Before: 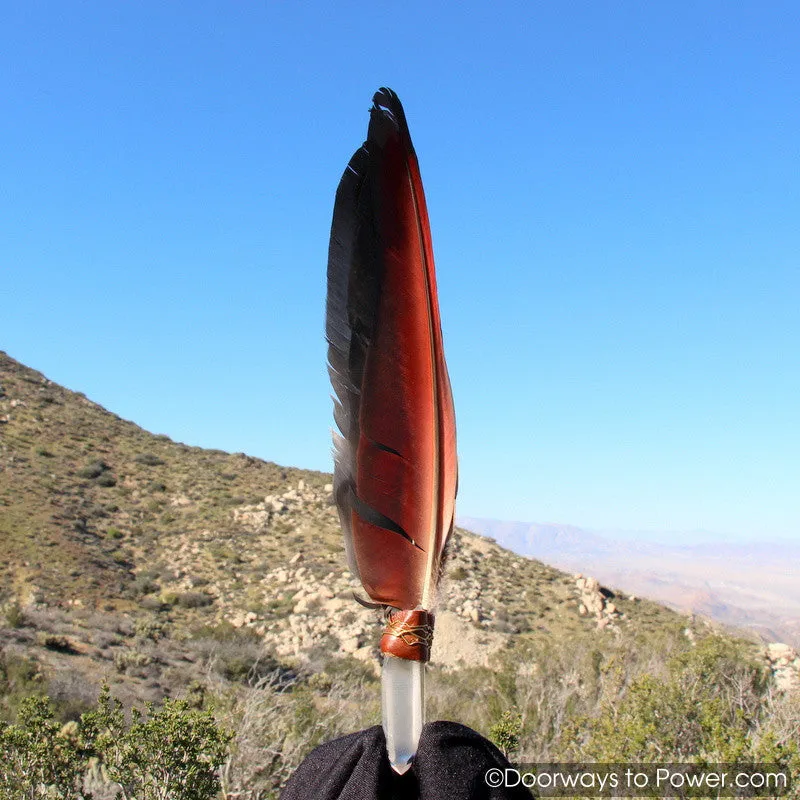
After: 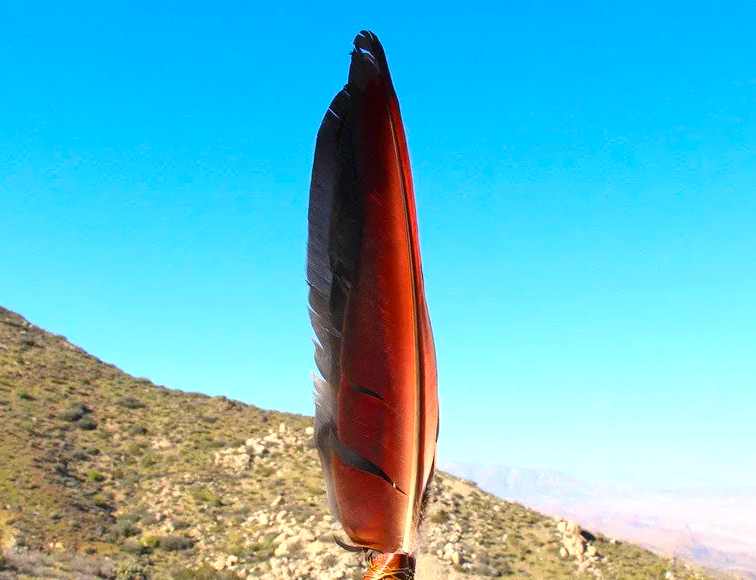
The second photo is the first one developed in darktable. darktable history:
crop: left 2.437%, top 7.184%, right 3.046%, bottom 20.31%
color balance rgb: perceptual saturation grading › global saturation 0.791%, global vibrance 50.325%
exposure: exposure 0.29 EV, compensate highlight preservation false
